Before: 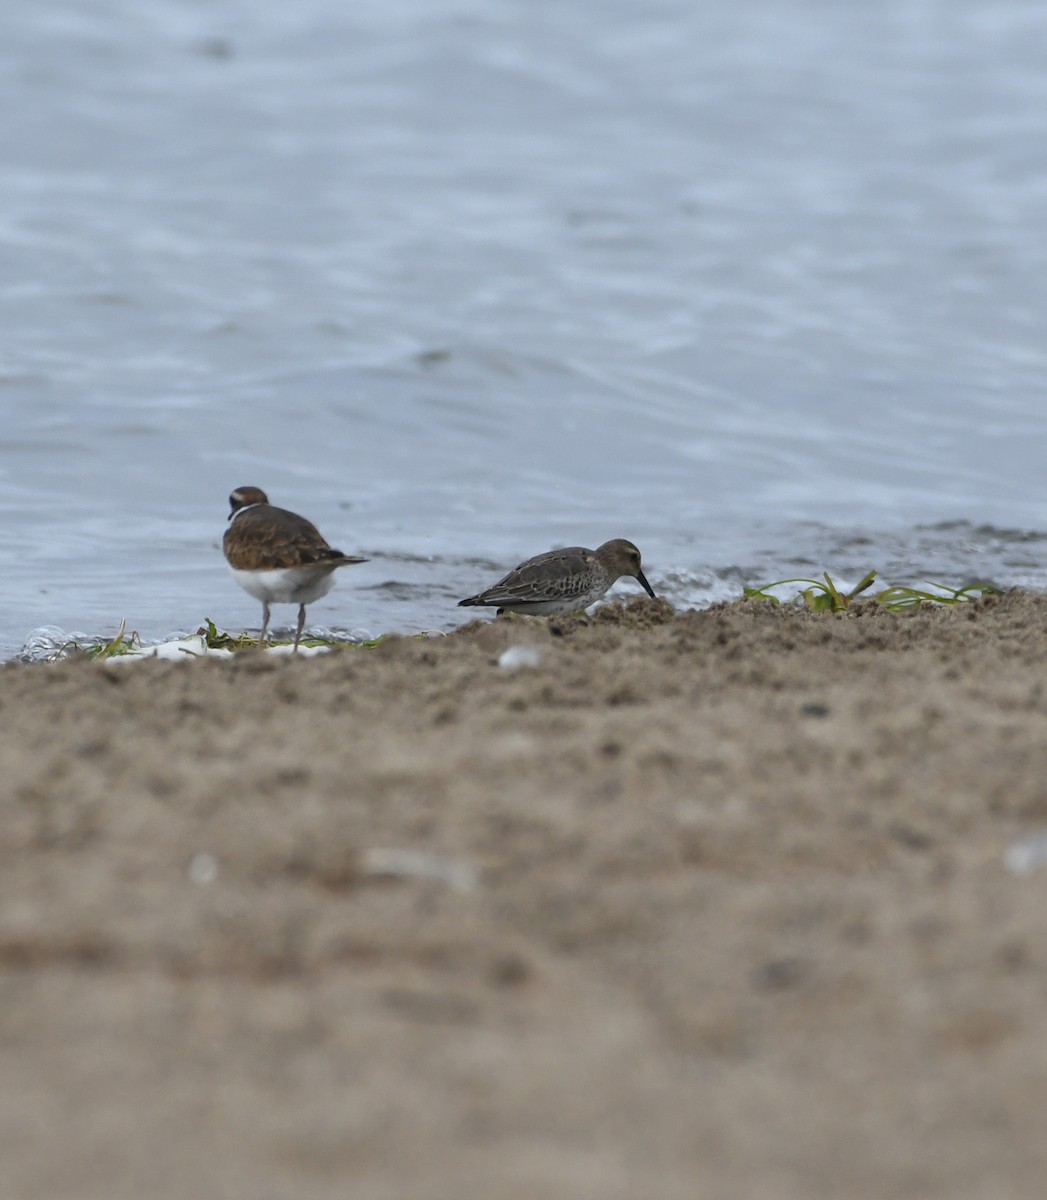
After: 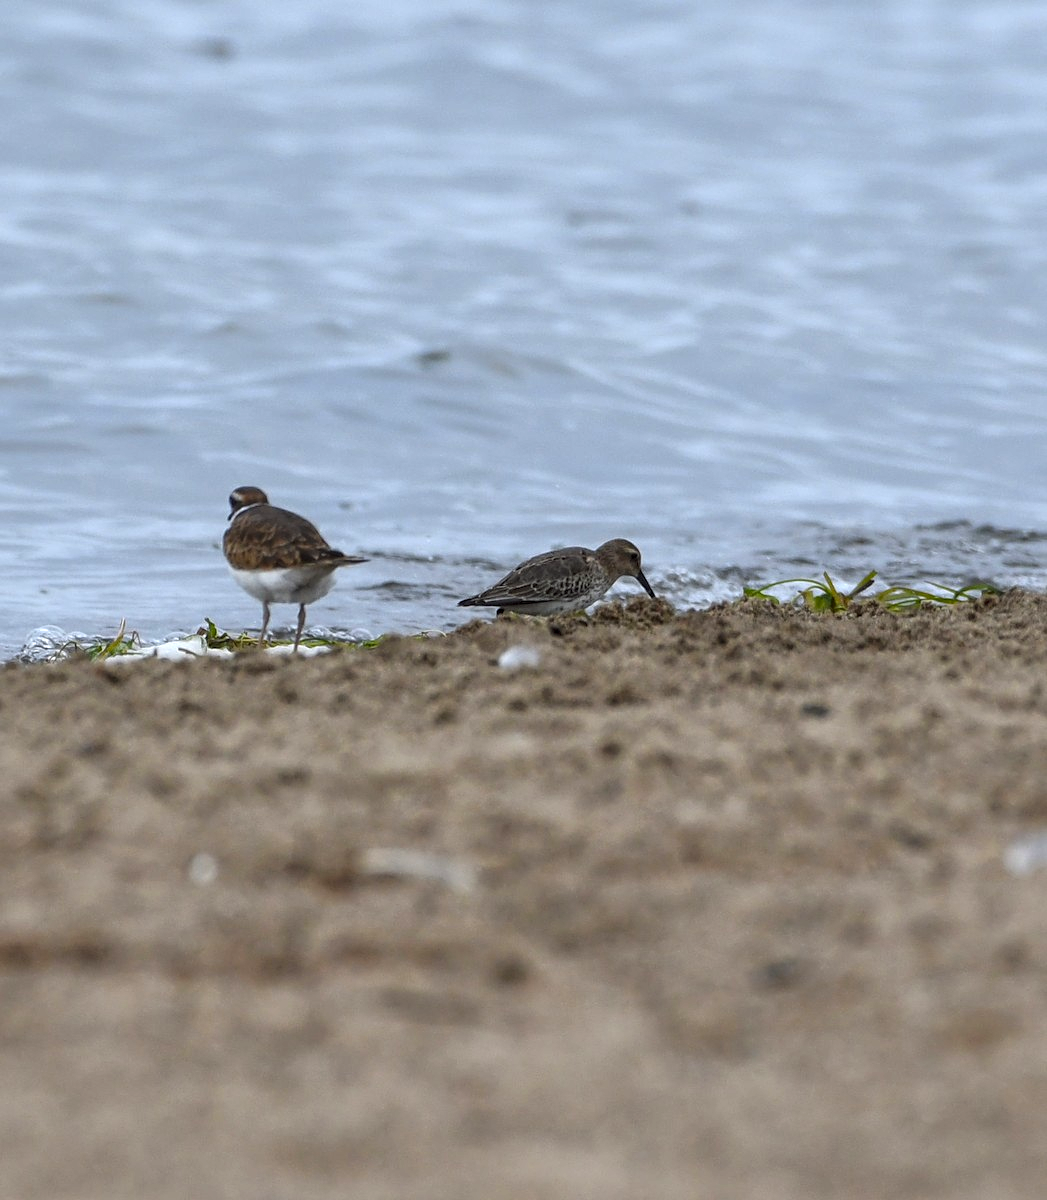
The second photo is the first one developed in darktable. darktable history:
sharpen: amount 0.2
local contrast: highlights 99%, shadows 86%, detail 160%, midtone range 0.2
color balance: lift [1, 1.001, 0.999, 1.001], gamma [1, 1.004, 1.007, 0.993], gain [1, 0.991, 0.987, 1.013], contrast 7.5%, contrast fulcrum 10%, output saturation 115%
